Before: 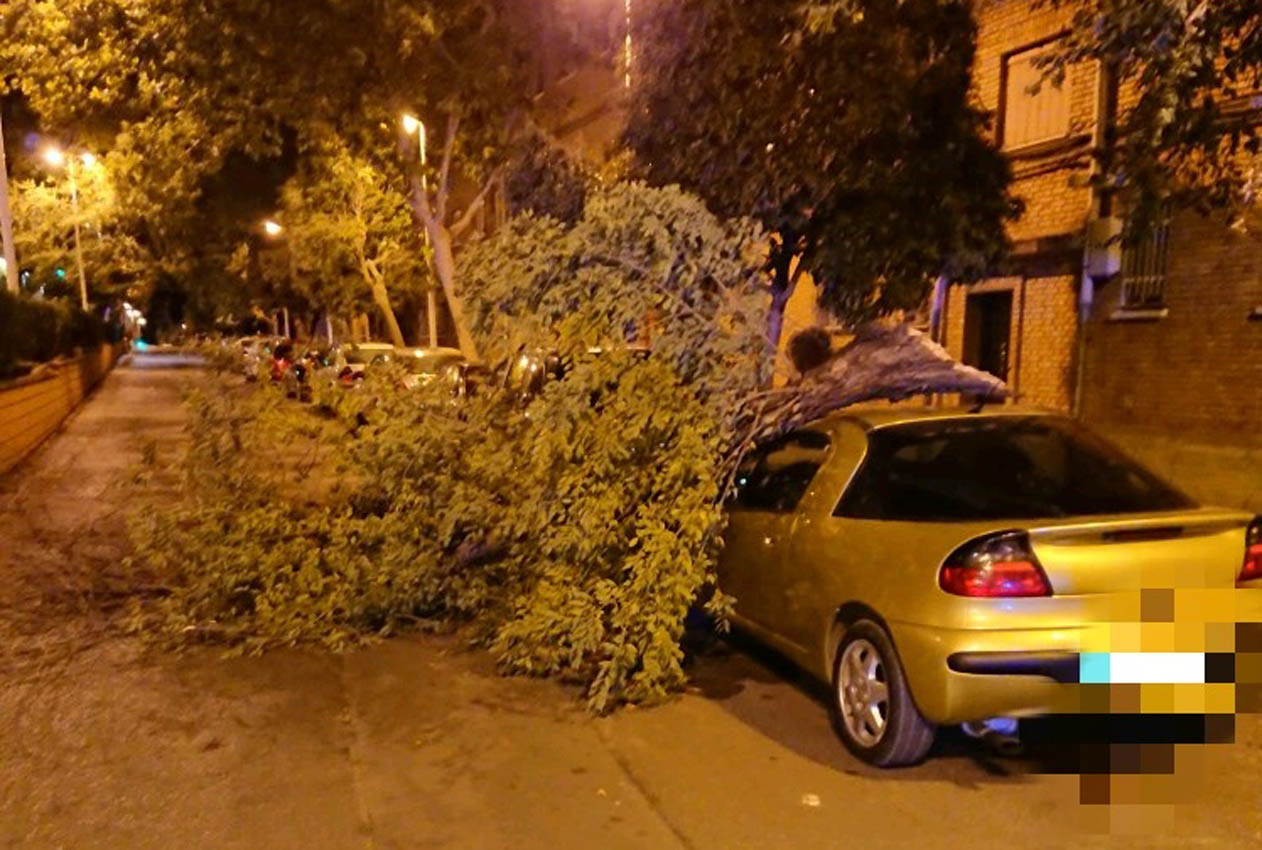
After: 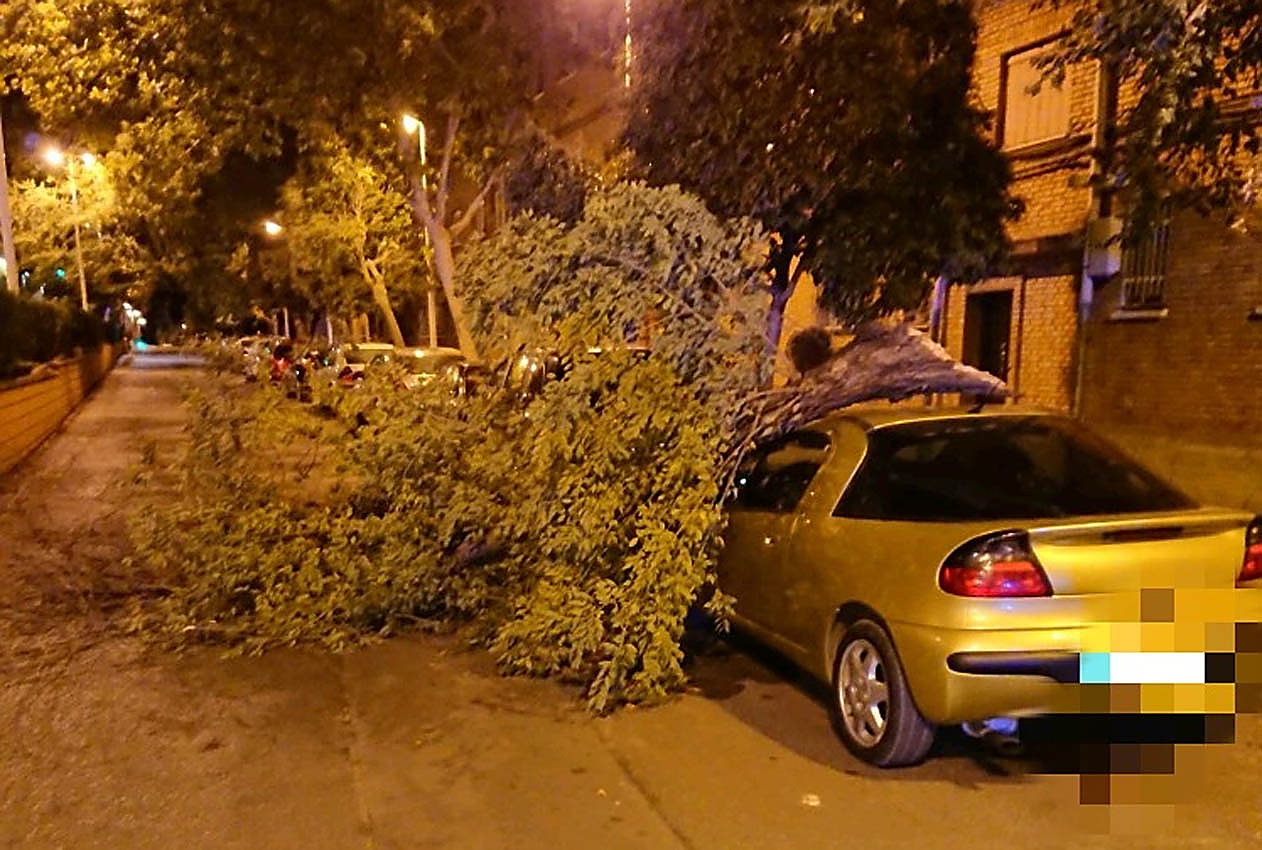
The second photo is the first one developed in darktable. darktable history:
sharpen: radius 1.361, amount 1.237, threshold 0.842
